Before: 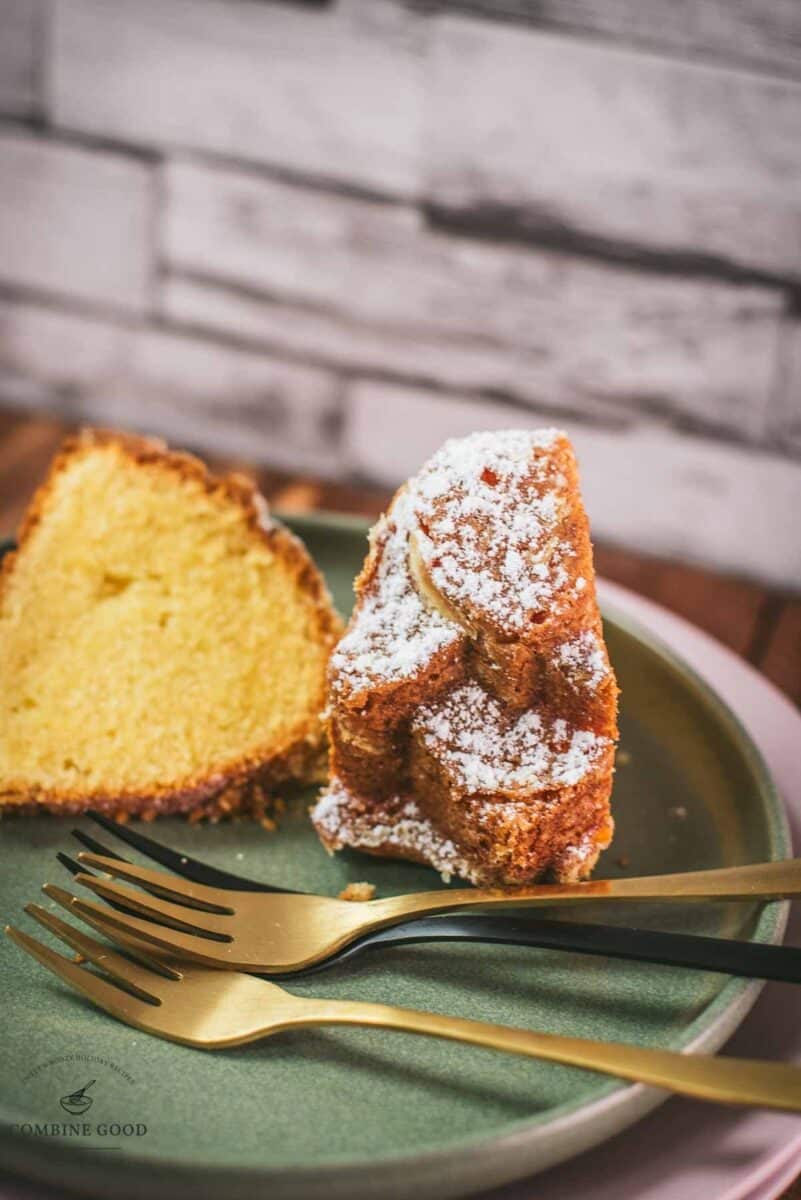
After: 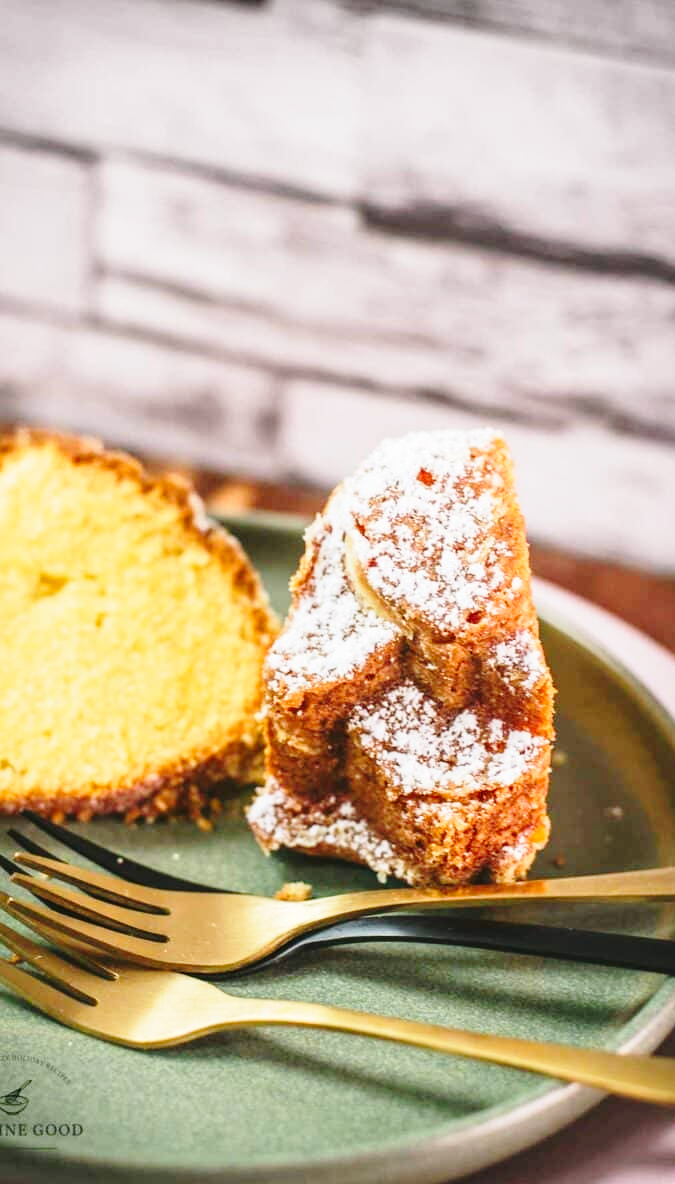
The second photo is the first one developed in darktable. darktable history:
base curve: curves: ch0 [(0, 0) (0.028, 0.03) (0.121, 0.232) (0.46, 0.748) (0.859, 0.968) (1, 1)], preserve colors none
crop: left 8.026%, right 7.374%
